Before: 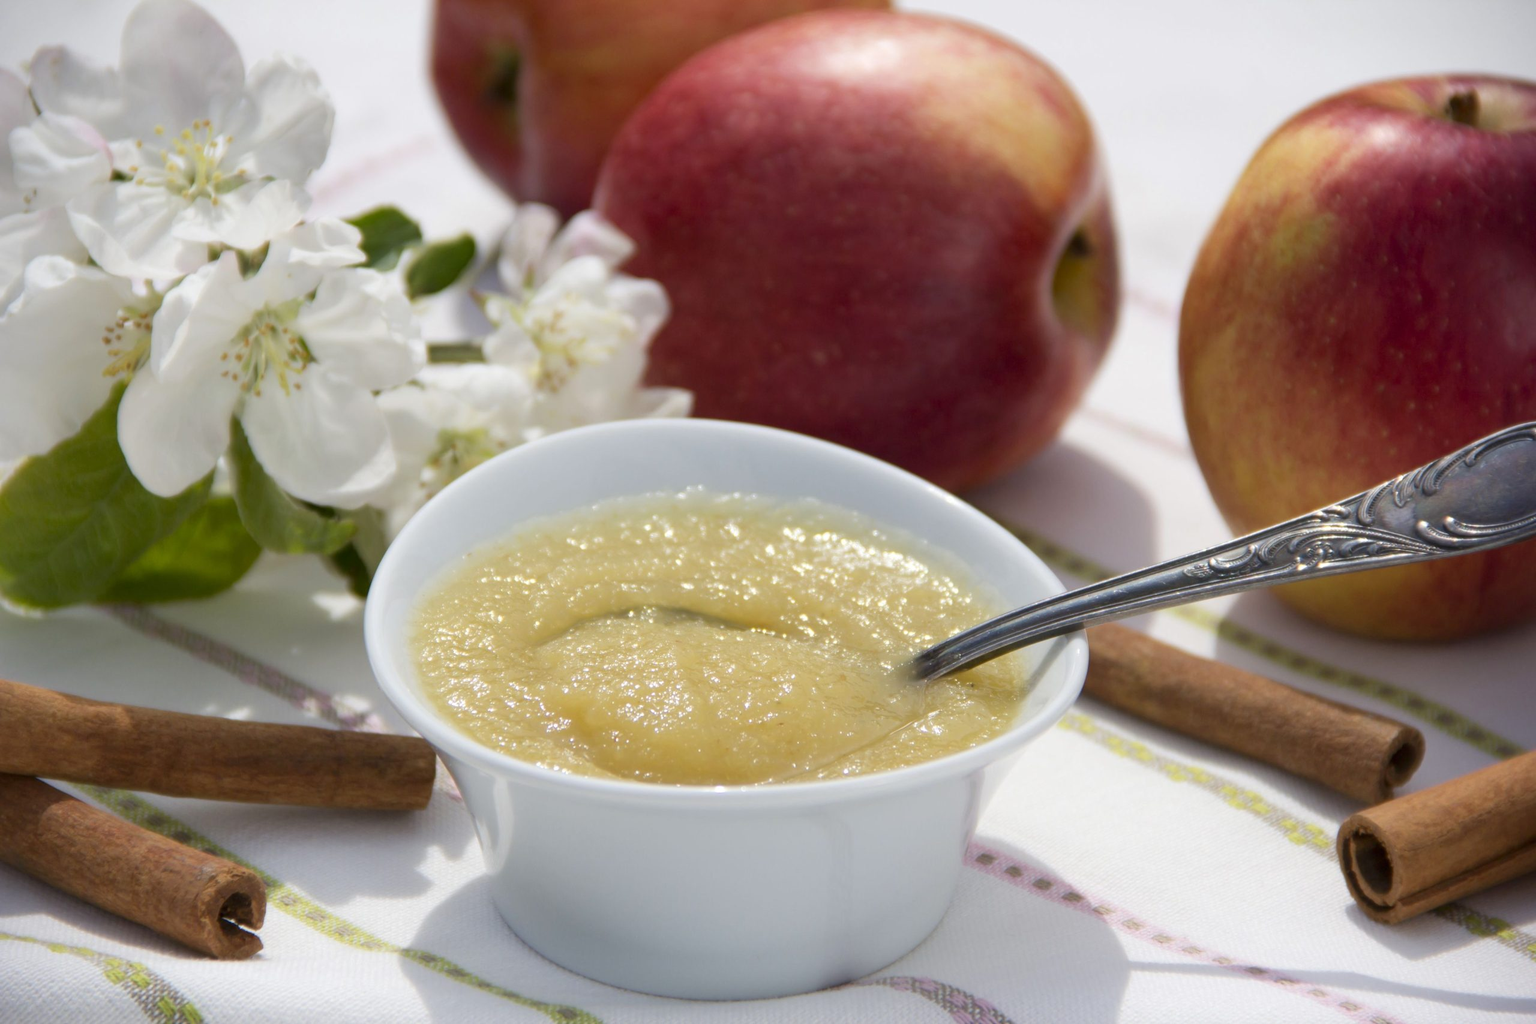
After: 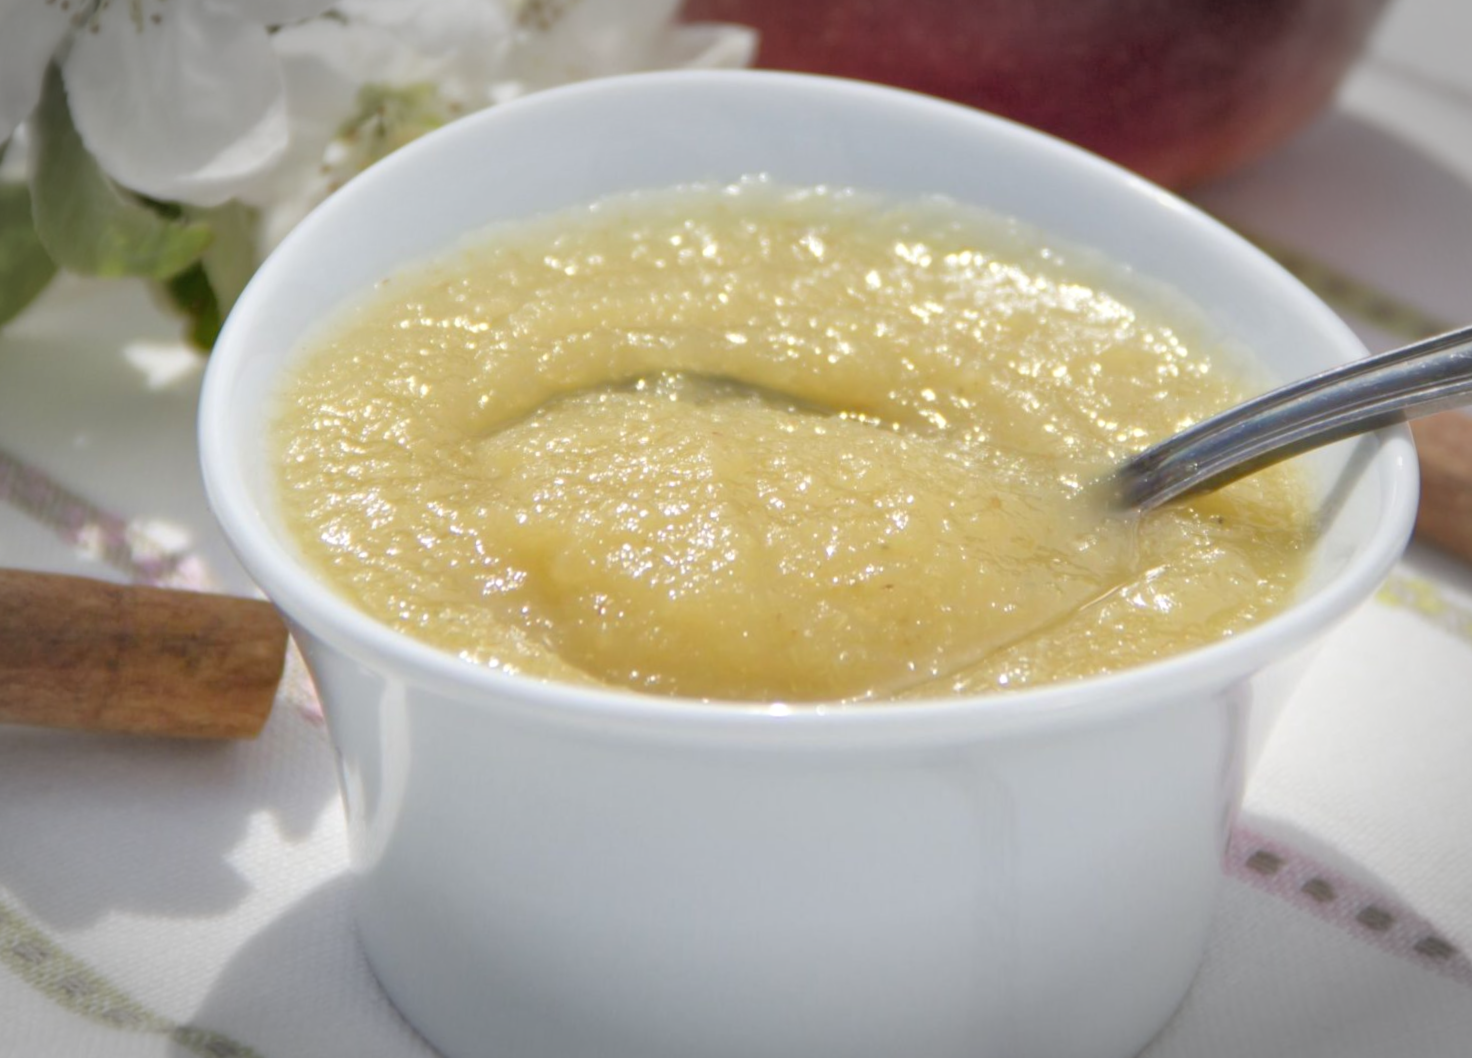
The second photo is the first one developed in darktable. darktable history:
tone equalizer: -7 EV 0.15 EV, -6 EV 0.6 EV, -5 EV 1.15 EV, -4 EV 1.33 EV, -3 EV 1.15 EV, -2 EV 0.6 EV, -1 EV 0.15 EV, mask exposure compensation -0.5 EV
rotate and perspective: rotation 0.72°, lens shift (vertical) -0.352, lens shift (horizontal) -0.051, crop left 0.152, crop right 0.859, crop top 0.019, crop bottom 0.964
crop: left 6.488%, top 27.668%, right 24.183%, bottom 8.656%
vignetting: fall-off start 79.43%, saturation -0.649, width/height ratio 1.327, unbound false
lowpass: radius 0.5, unbound 0
